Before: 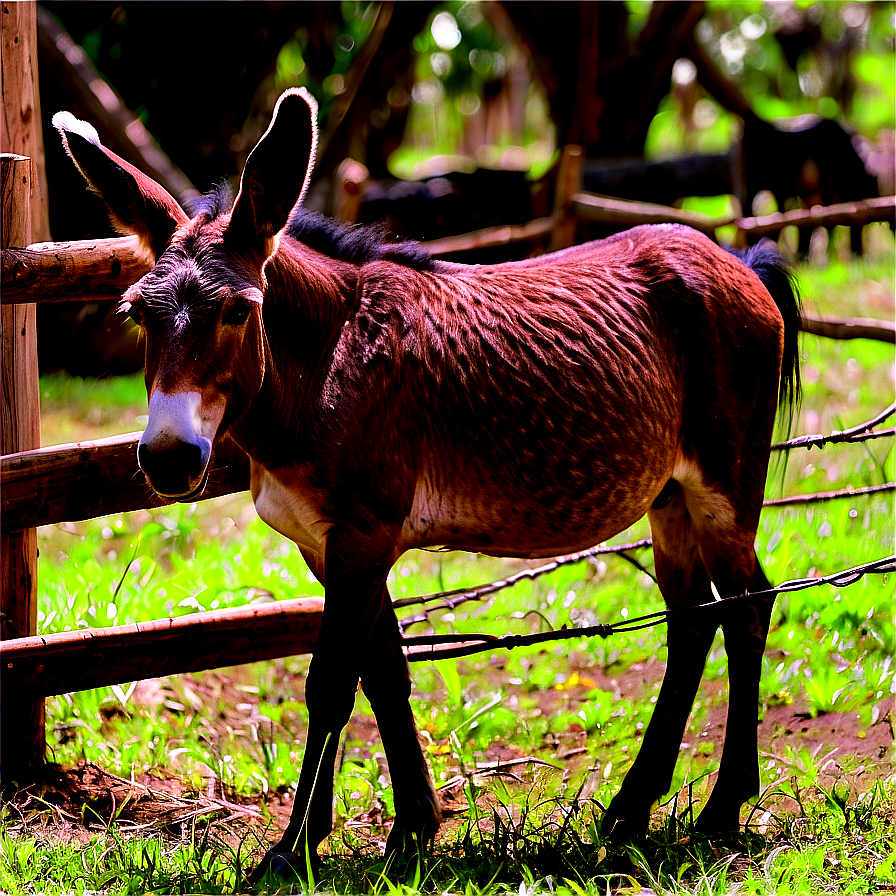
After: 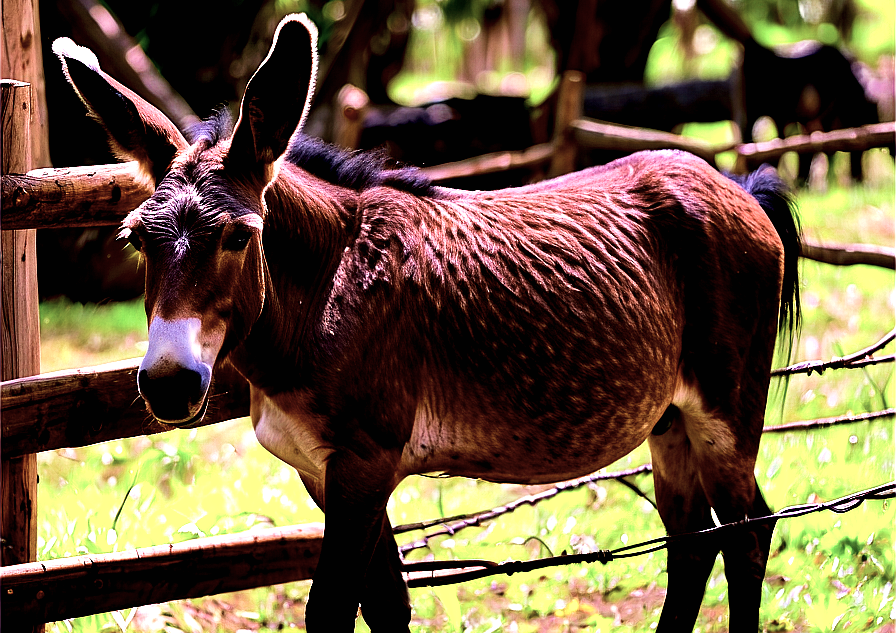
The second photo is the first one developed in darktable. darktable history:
exposure: black level correction 0, exposure 0.68 EV, compensate exposure bias true, compensate highlight preservation false
contrast brightness saturation: contrast 0.1, saturation -0.3
crop and rotate: top 8.293%, bottom 20.996%
velvia: on, module defaults
